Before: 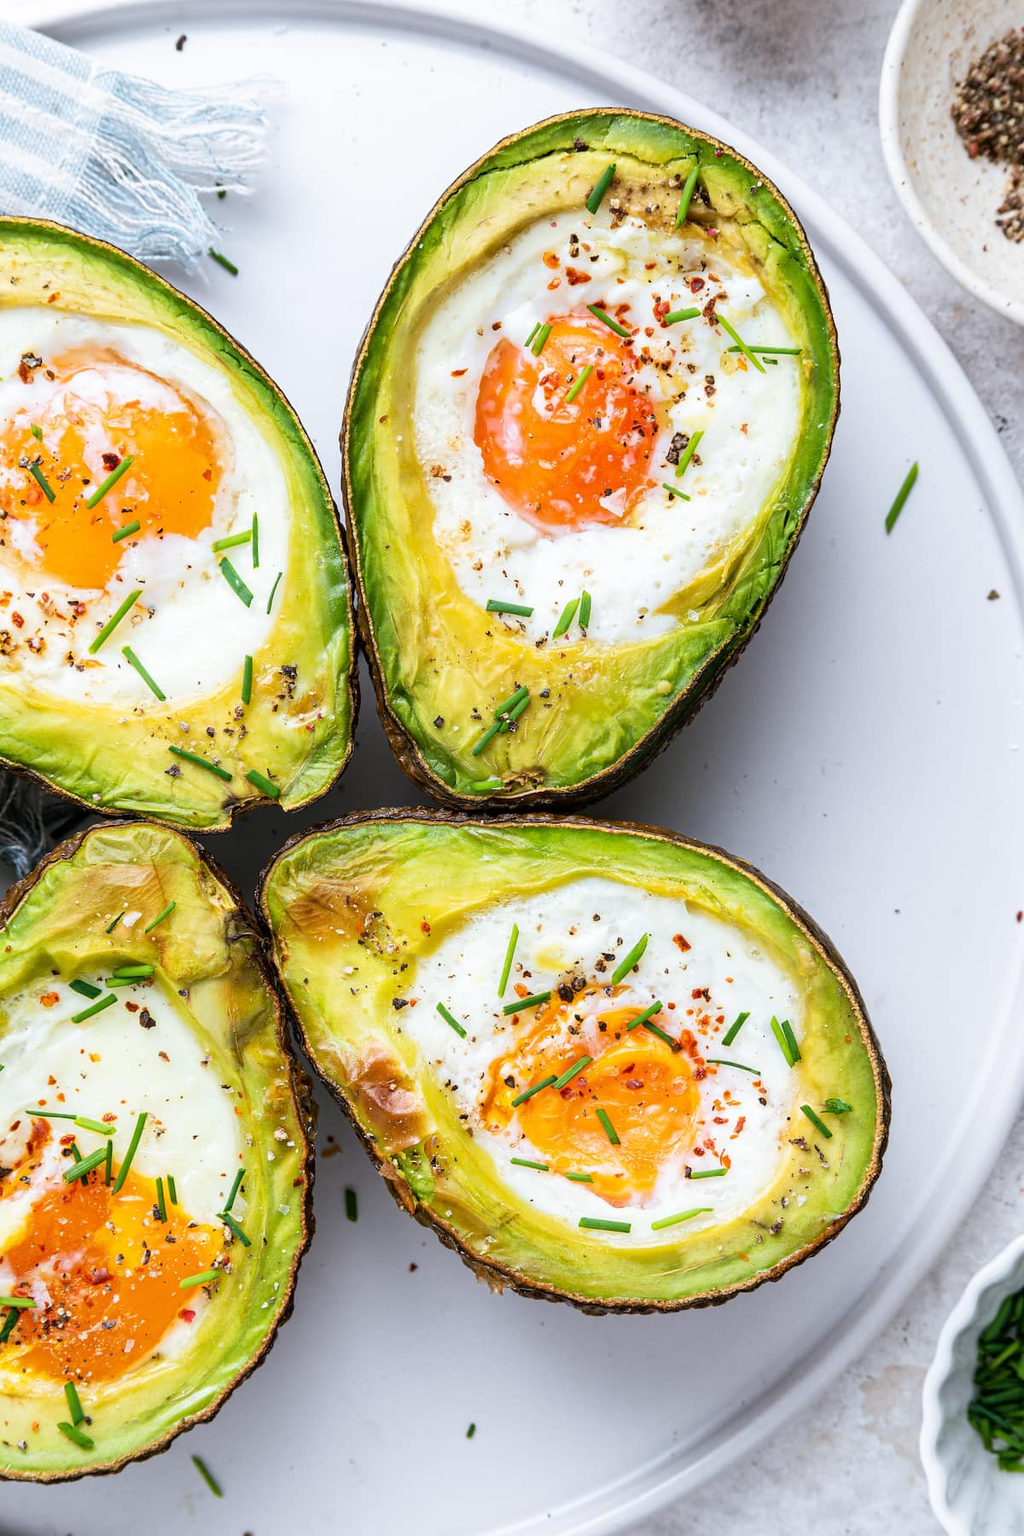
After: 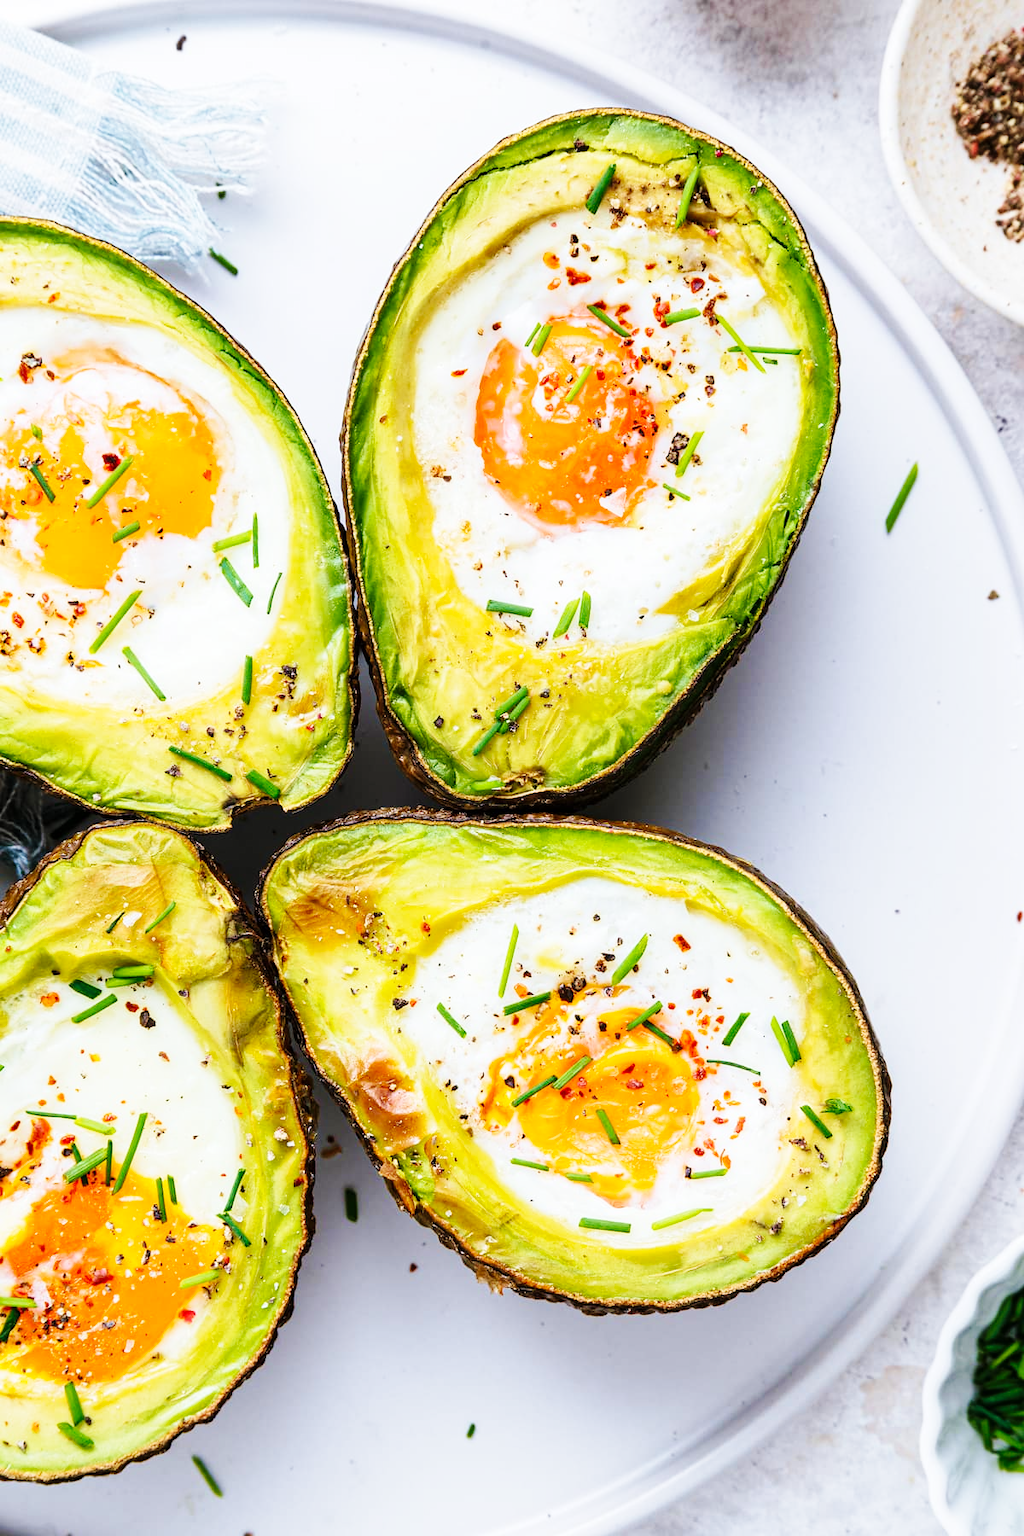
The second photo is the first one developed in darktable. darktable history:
base curve: curves: ch0 [(0, 0) (0.032, 0.025) (0.121, 0.166) (0.206, 0.329) (0.605, 0.79) (1, 1)], preserve colors none
velvia: on, module defaults
